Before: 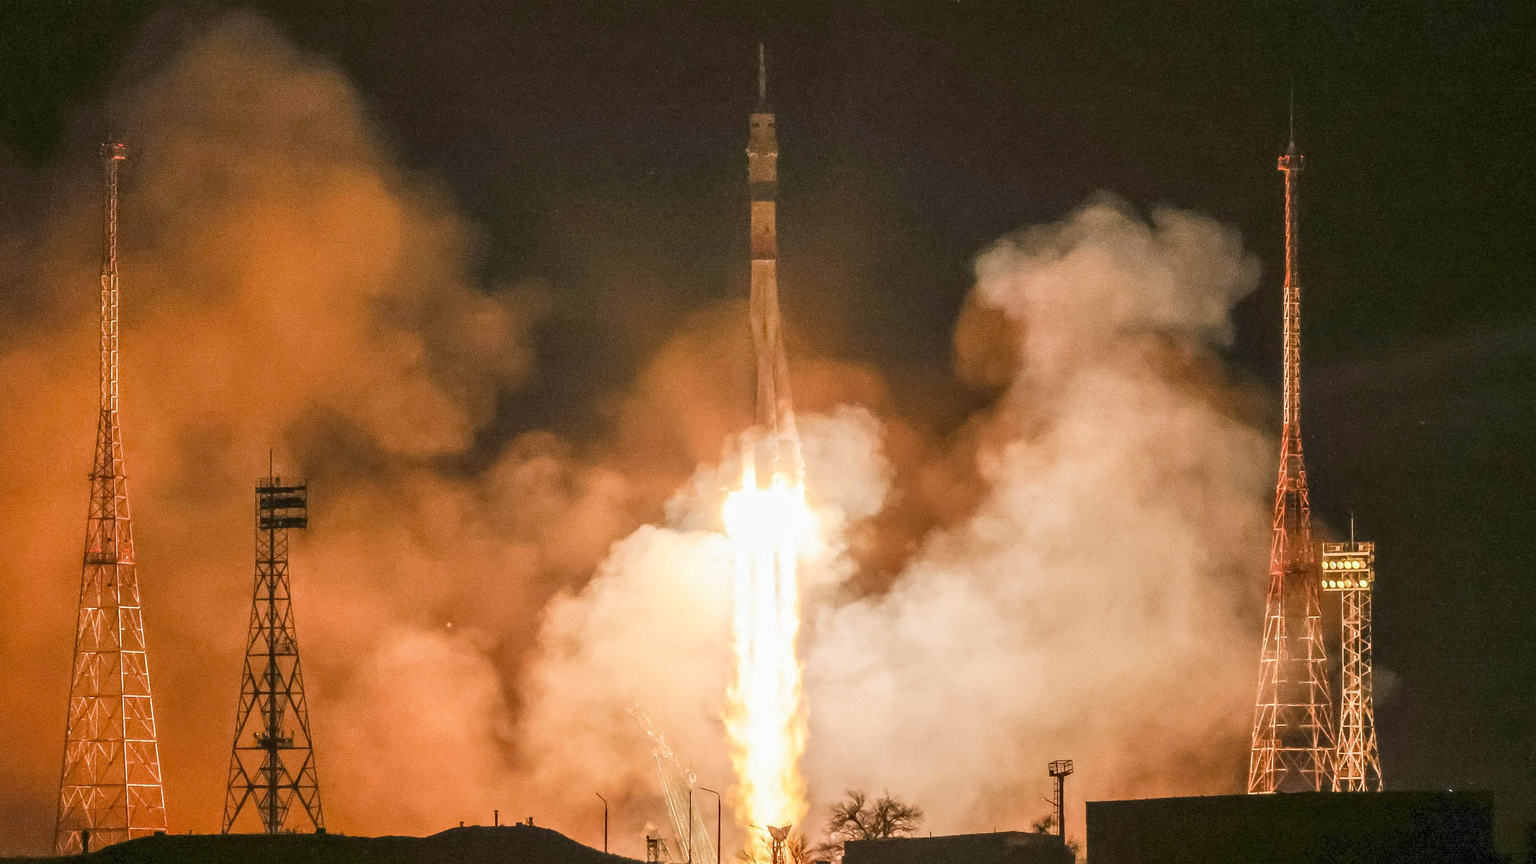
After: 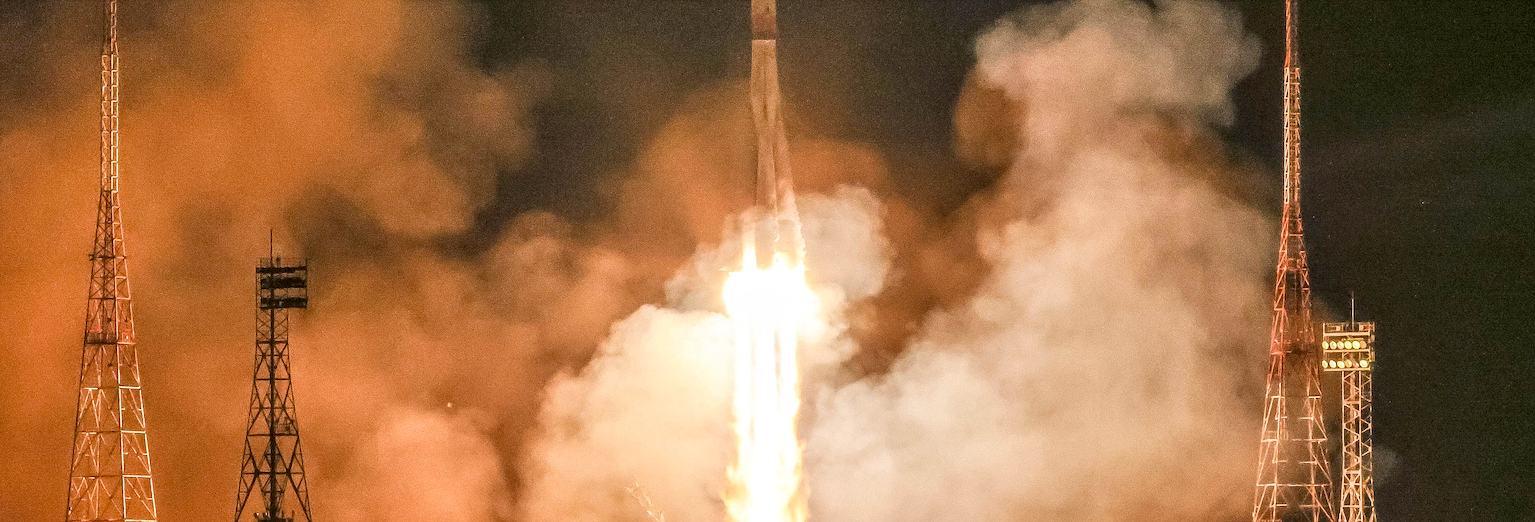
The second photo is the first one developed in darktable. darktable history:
crop and rotate: top 25.505%, bottom 14.001%
sharpen: on, module defaults
local contrast: on, module defaults
